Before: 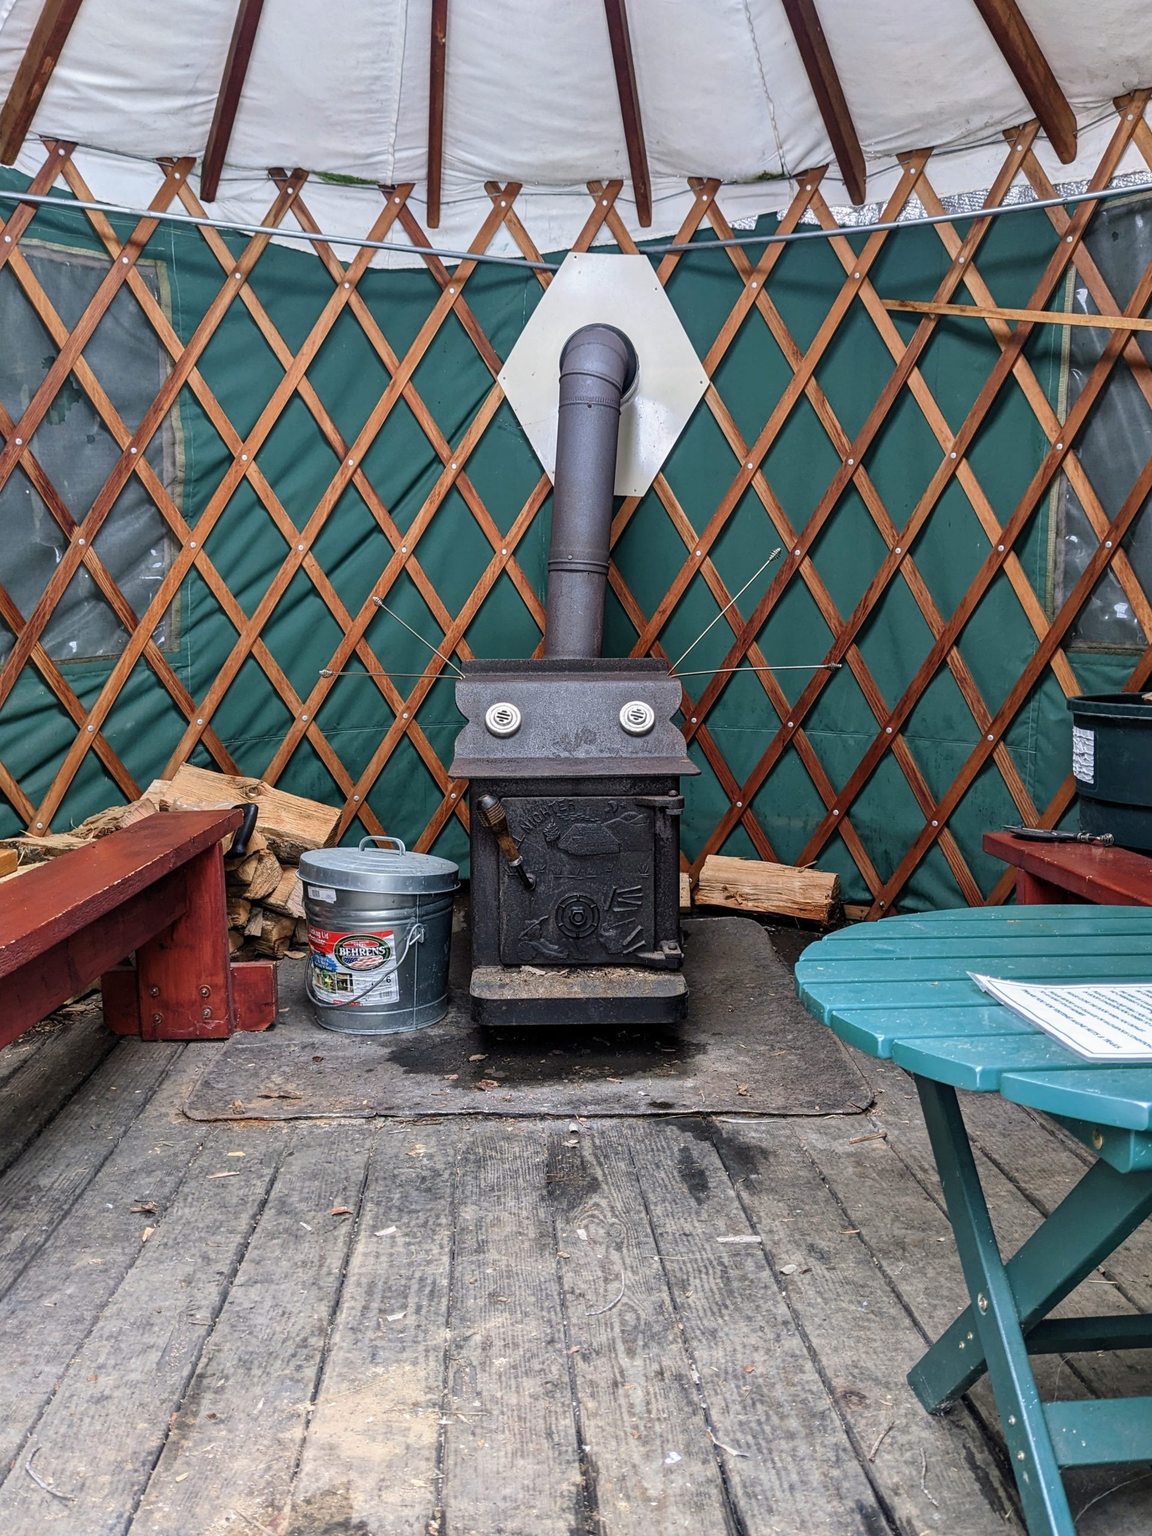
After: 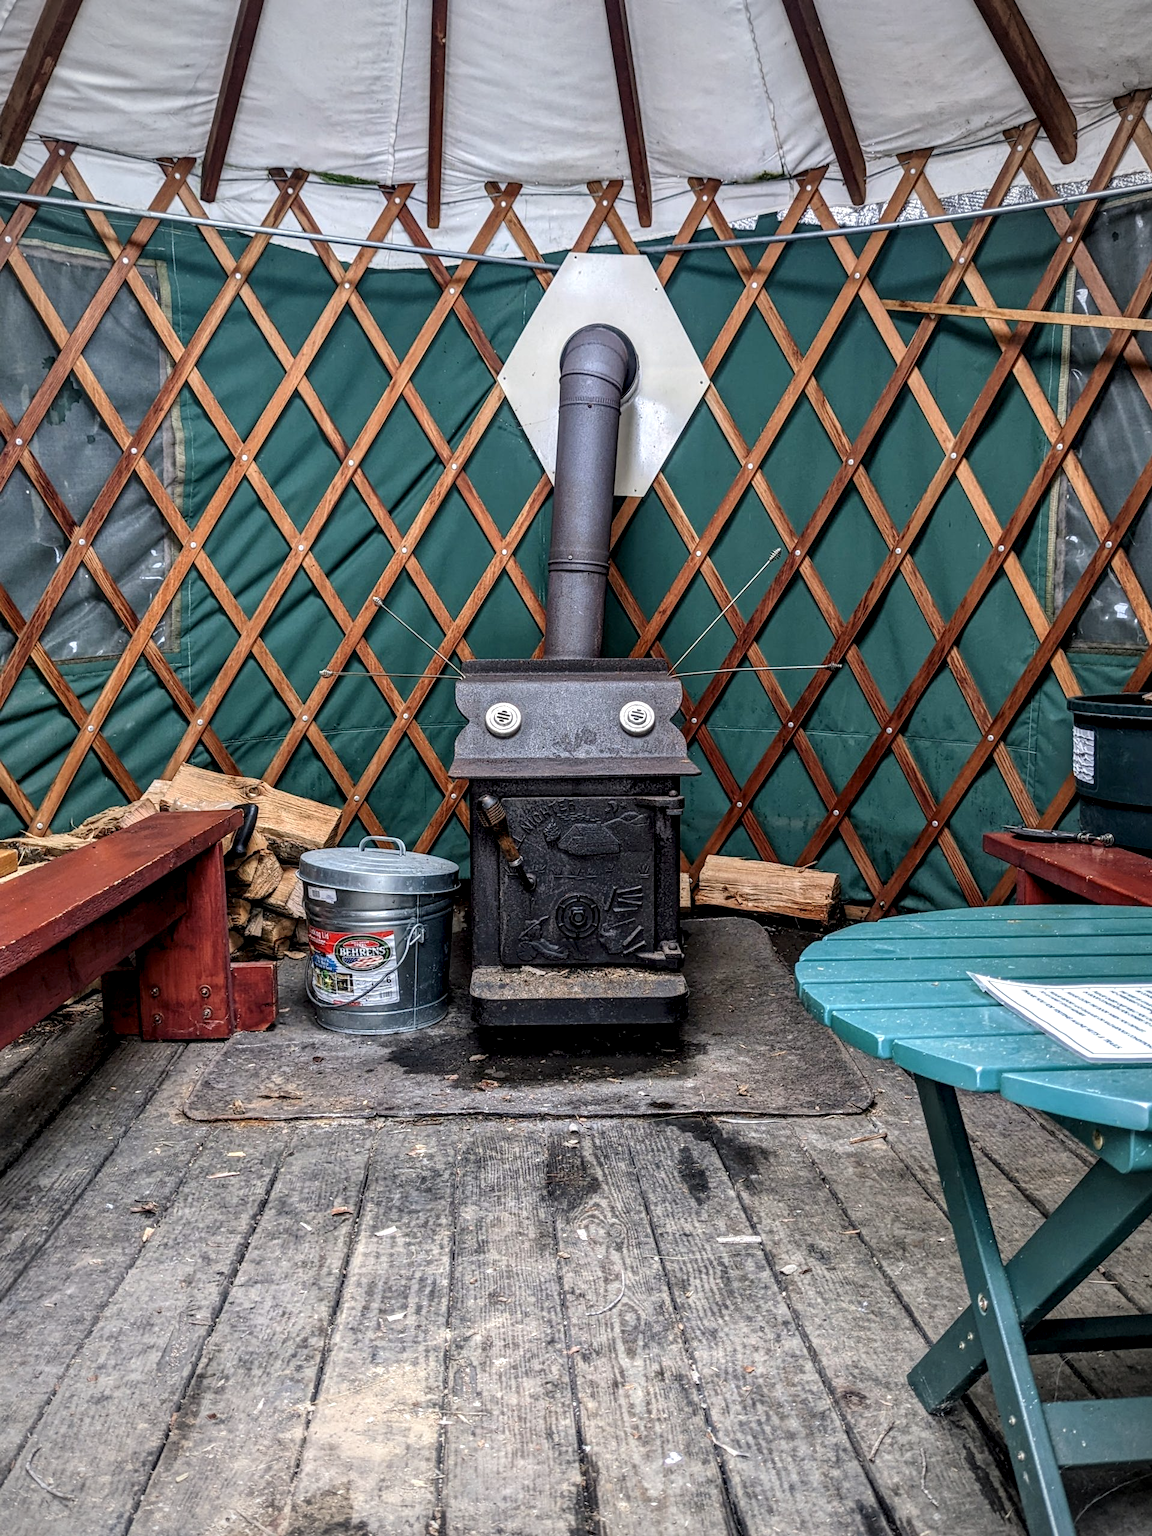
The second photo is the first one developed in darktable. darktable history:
vignetting: on, module defaults
local contrast: highlights 30%, detail 150%
